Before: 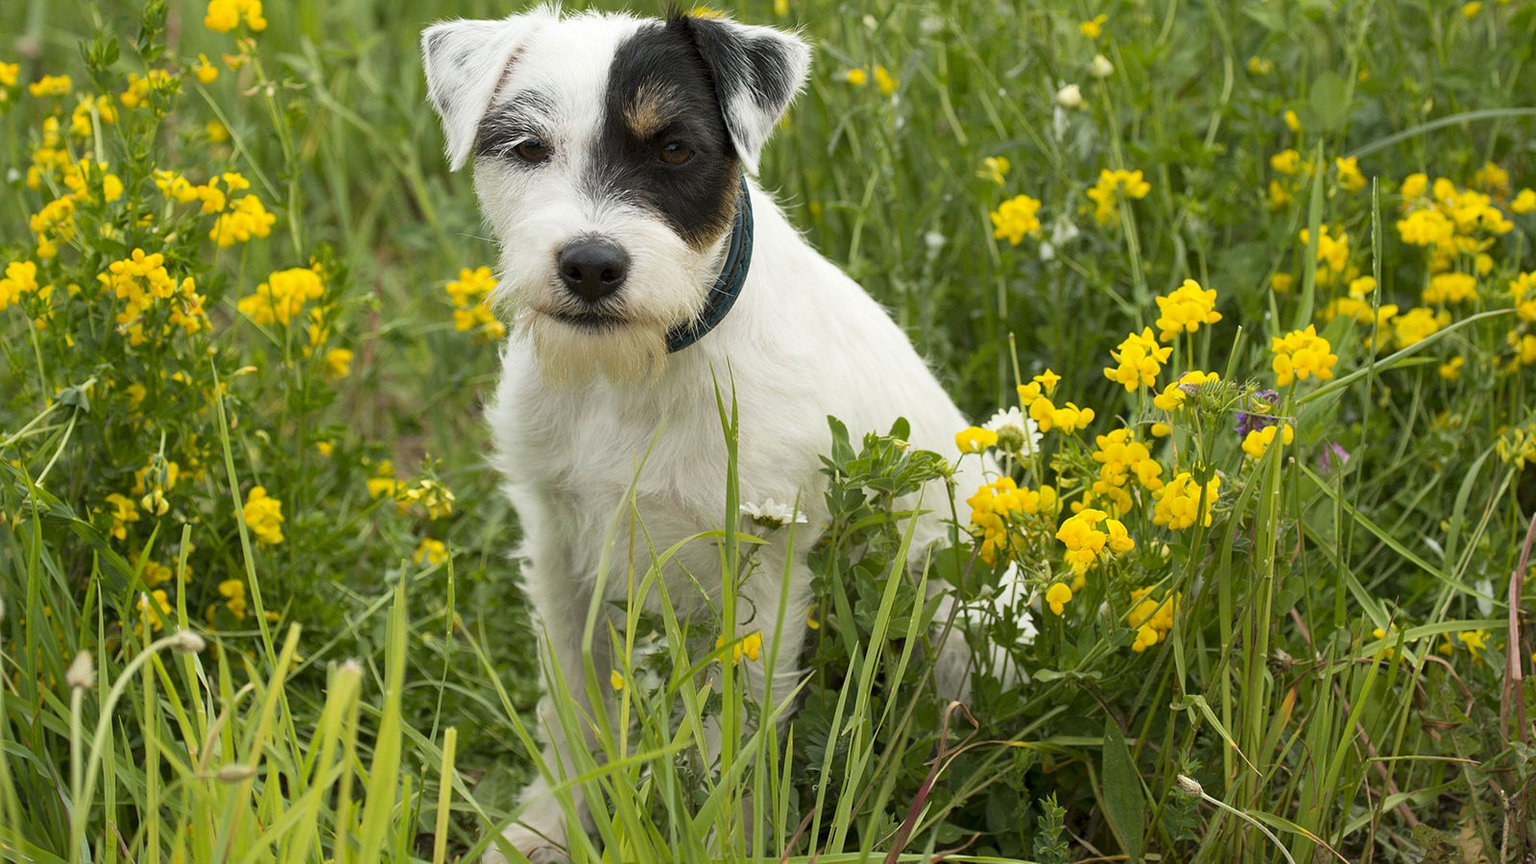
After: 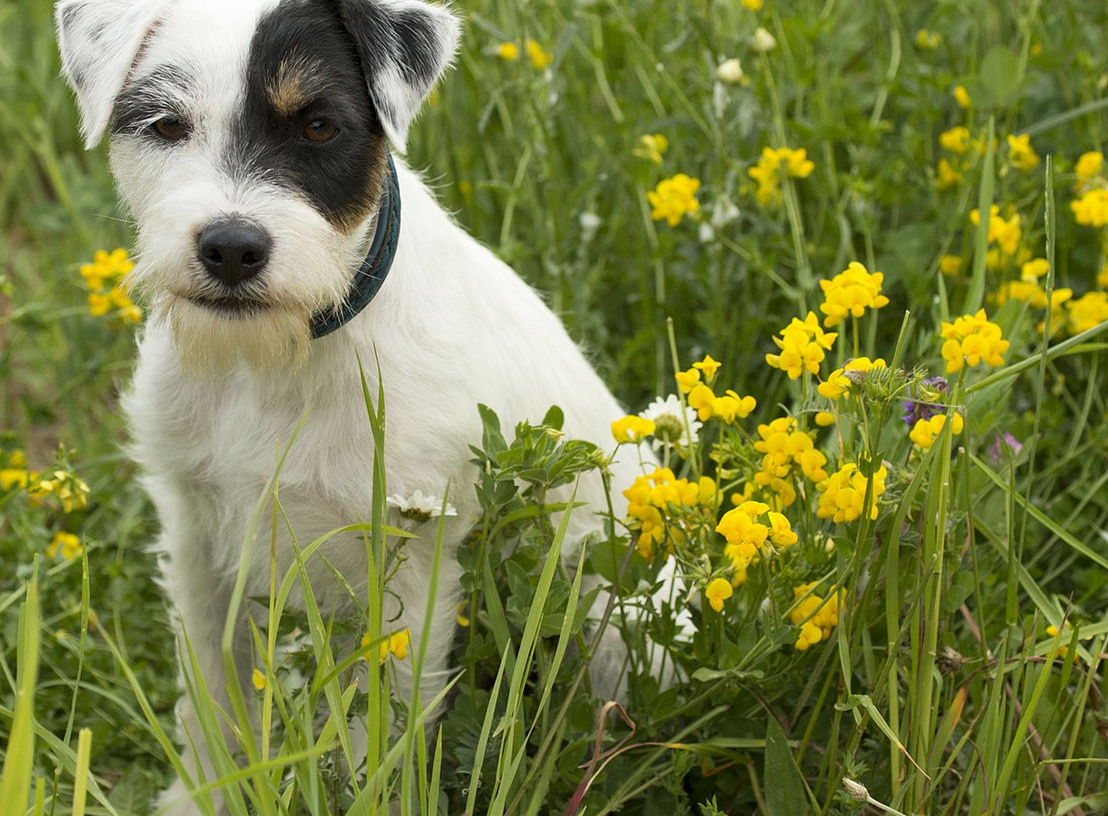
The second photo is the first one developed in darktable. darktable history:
crop and rotate: left 24.034%, top 3.257%, right 6.684%, bottom 5.988%
